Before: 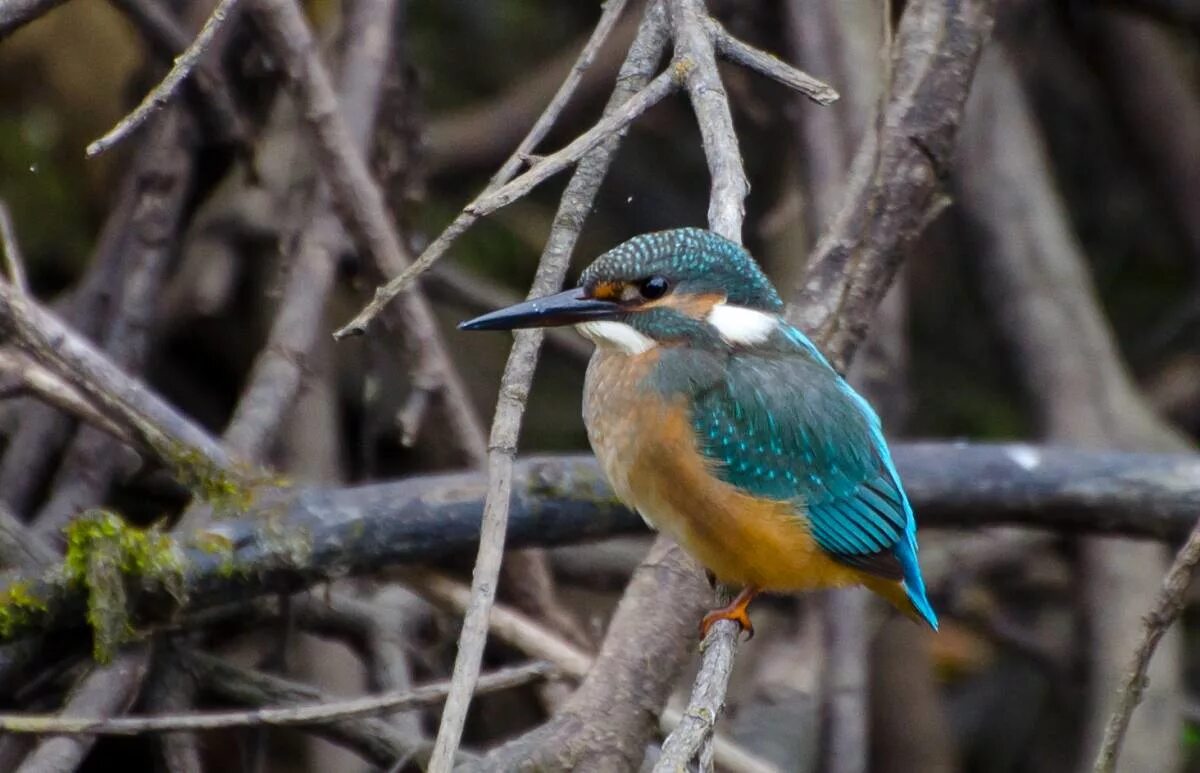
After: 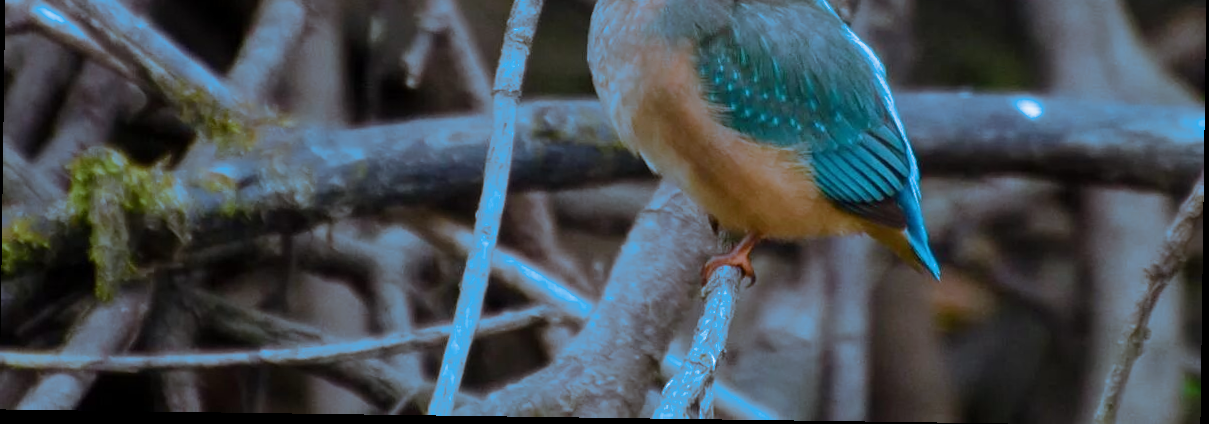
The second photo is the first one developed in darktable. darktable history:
rotate and perspective: rotation 0.8°, automatic cropping off
crop and rotate: top 46.237%
split-toning: shadows › hue 220°, shadows › saturation 0.64, highlights › hue 220°, highlights › saturation 0.64, balance 0, compress 5.22%
